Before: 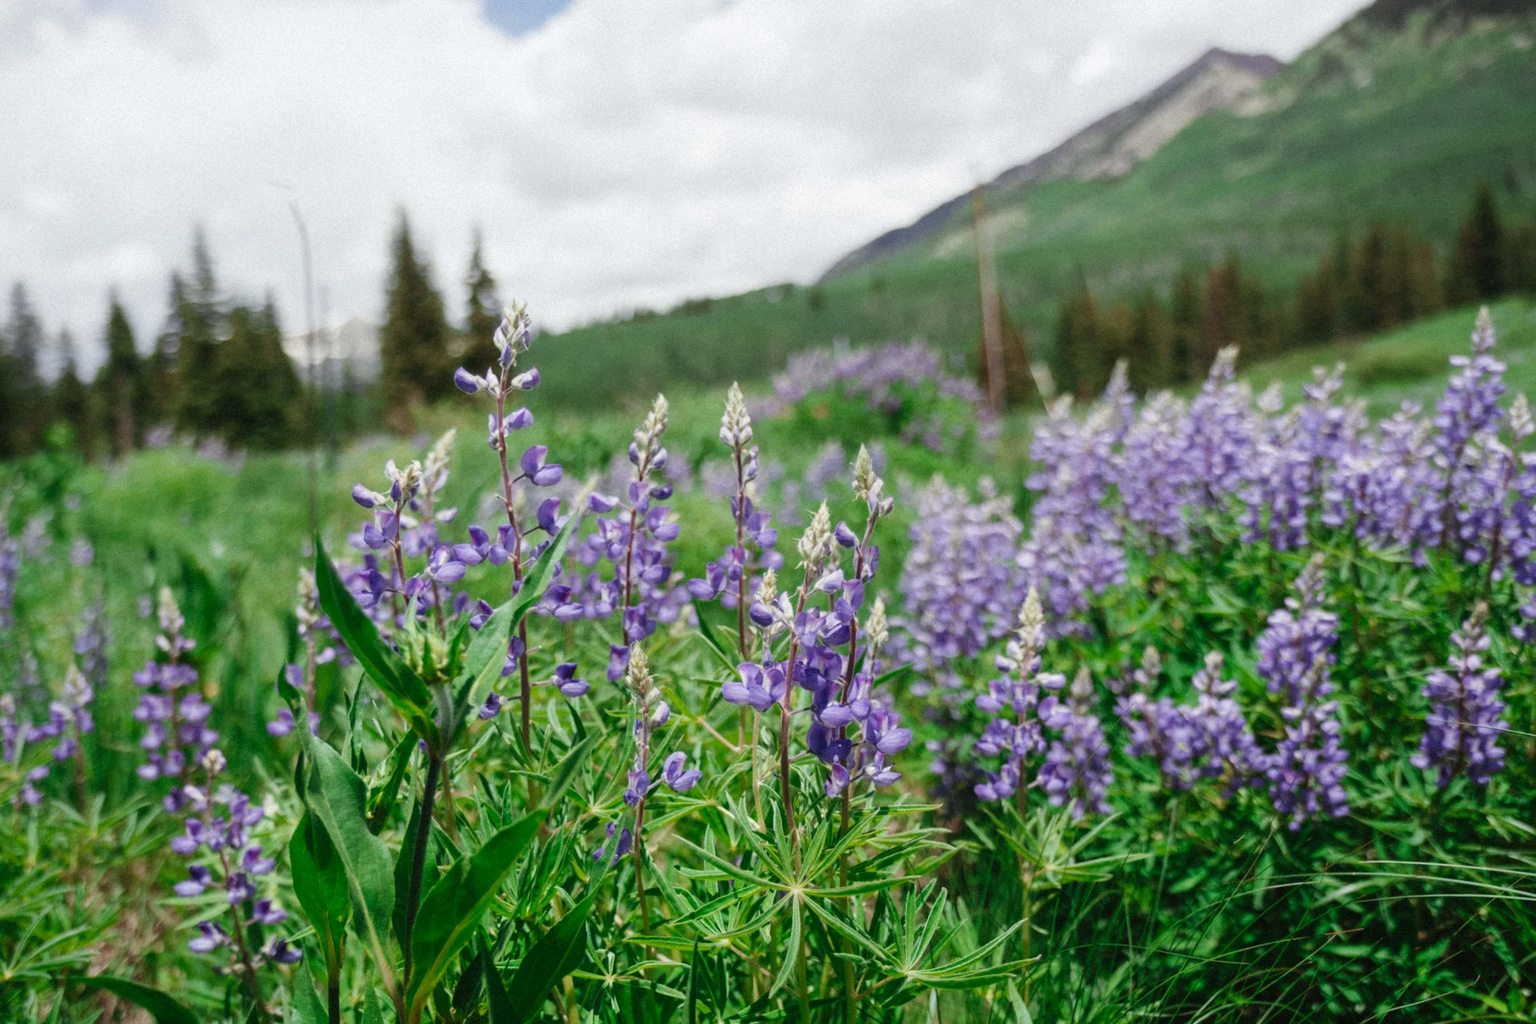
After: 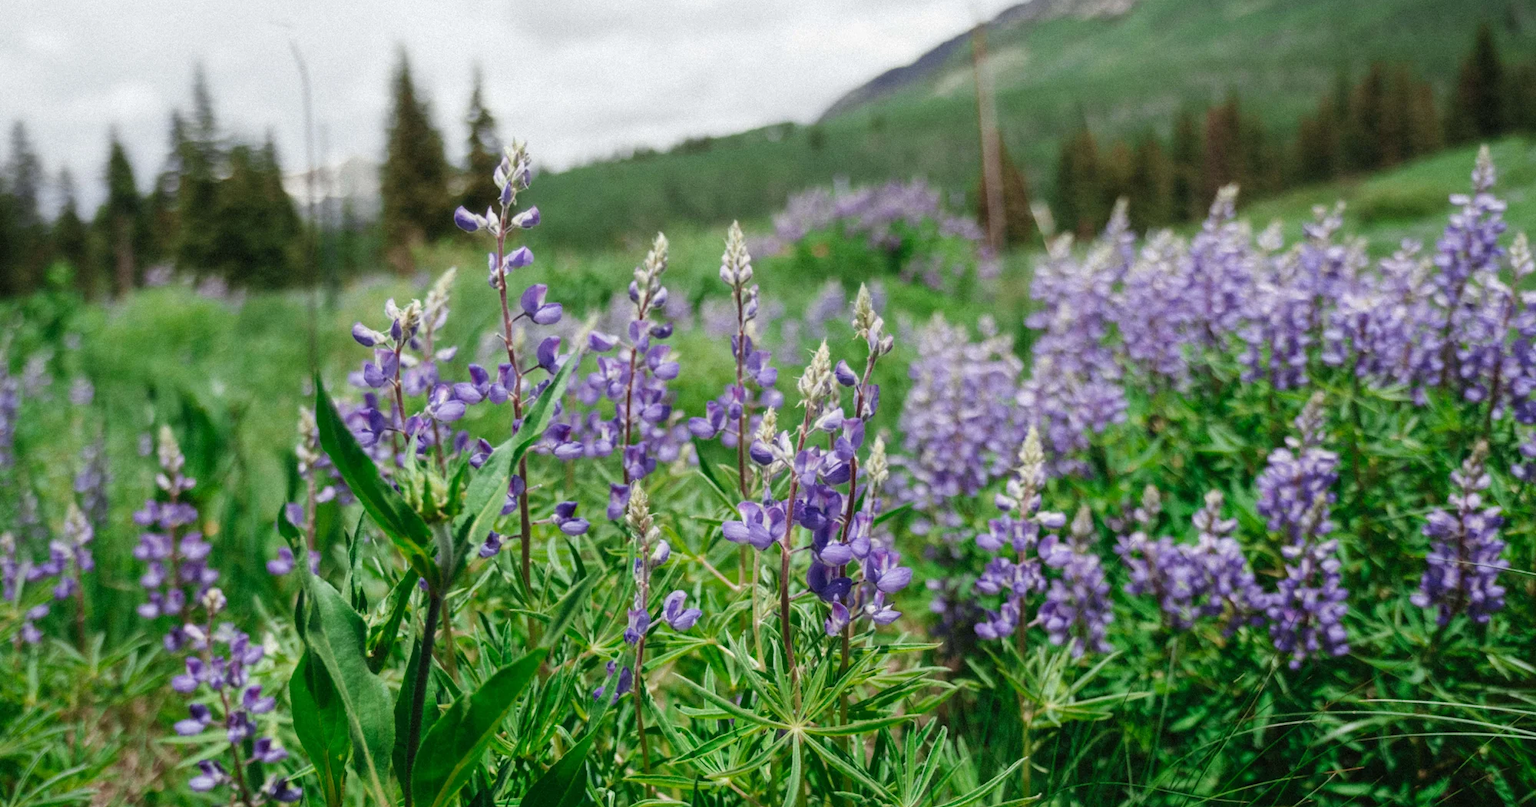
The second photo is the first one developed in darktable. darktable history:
crop and rotate: top 15.766%, bottom 5.335%
